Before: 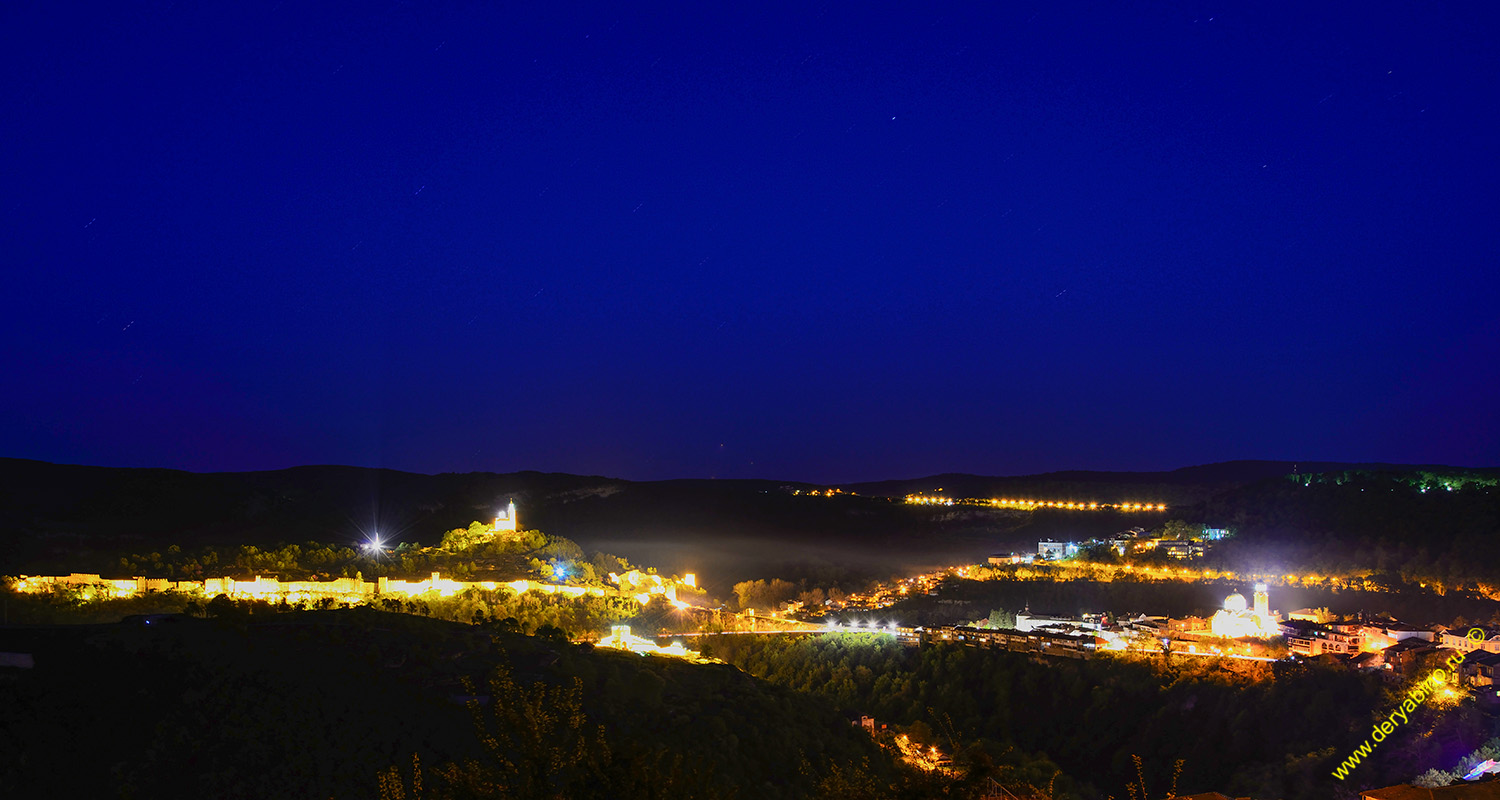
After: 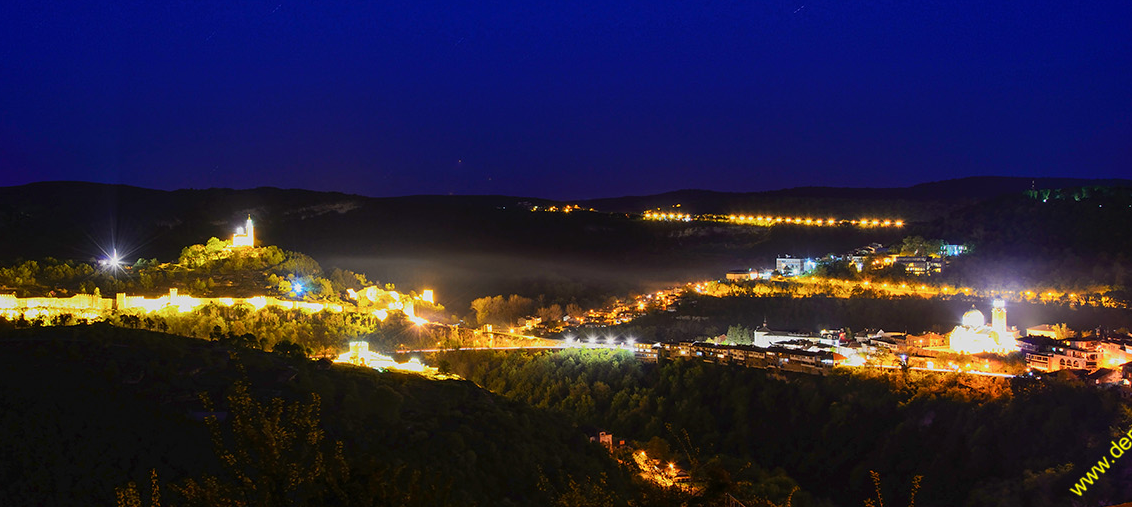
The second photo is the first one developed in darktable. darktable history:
crop and rotate: left 17.471%, top 35.517%, right 7.036%, bottom 1.049%
